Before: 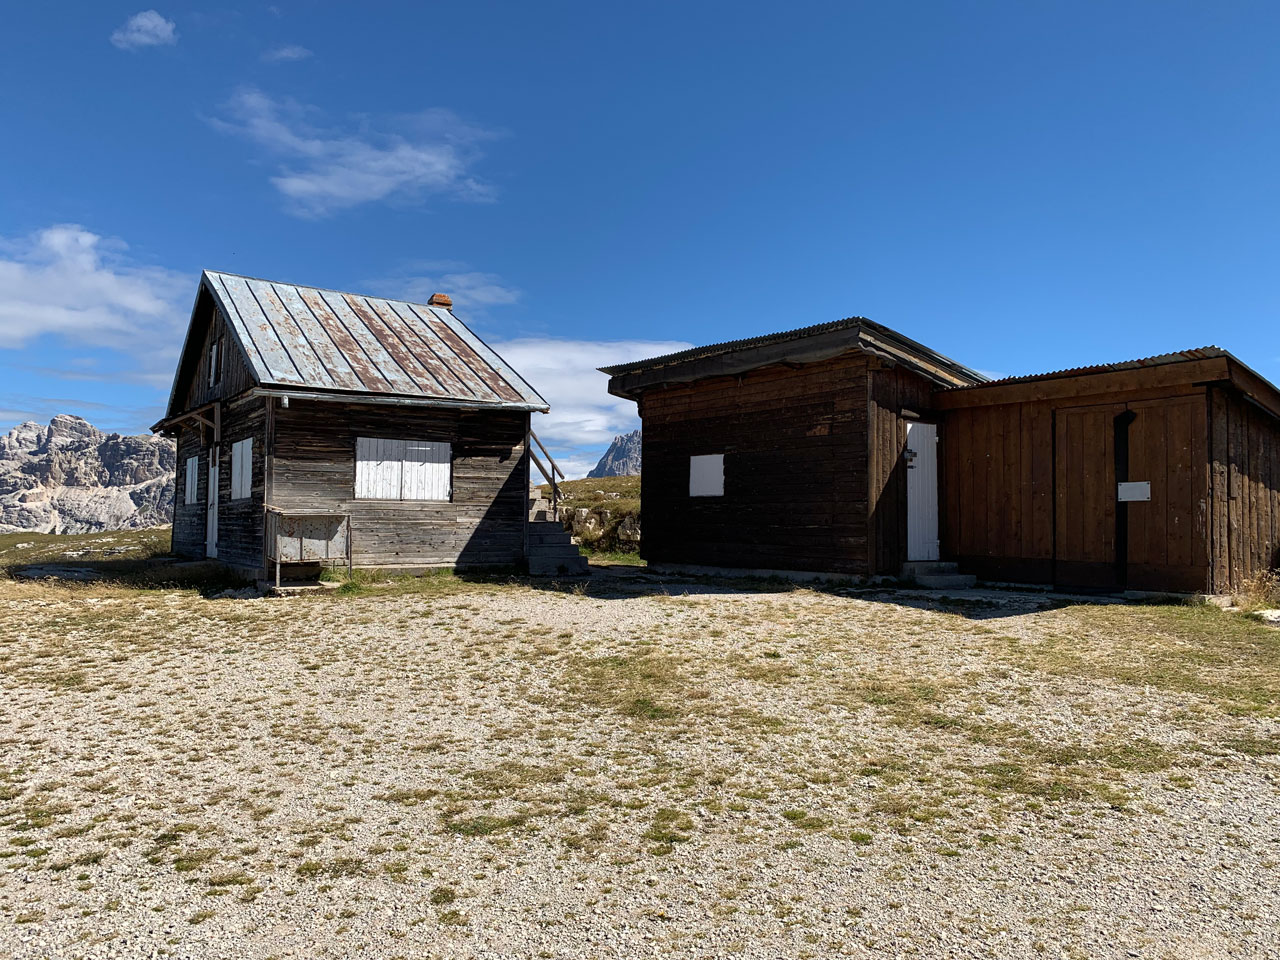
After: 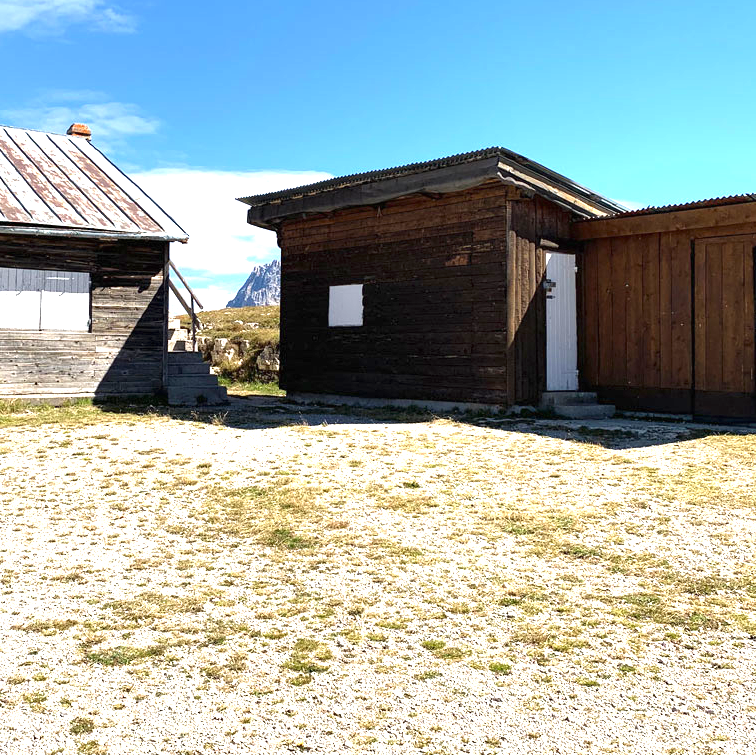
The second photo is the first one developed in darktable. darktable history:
exposure: black level correction 0, exposure 1.45 EV, compensate exposure bias true, compensate highlight preservation false
crop and rotate: left 28.256%, top 17.734%, right 12.656%, bottom 3.573%
